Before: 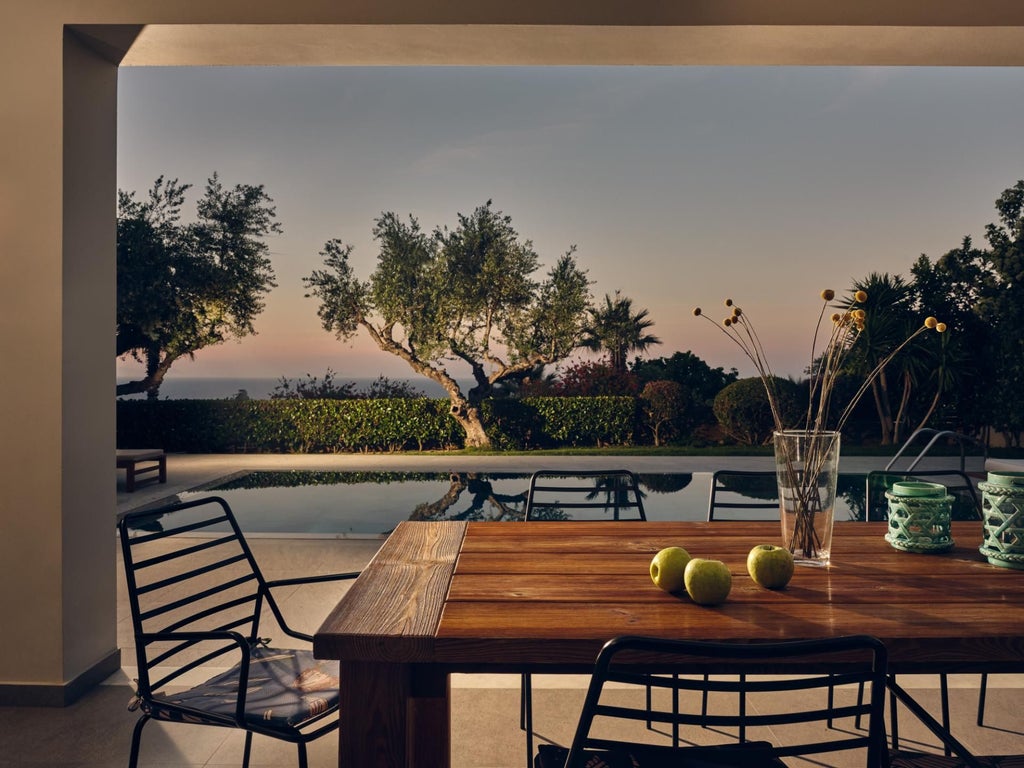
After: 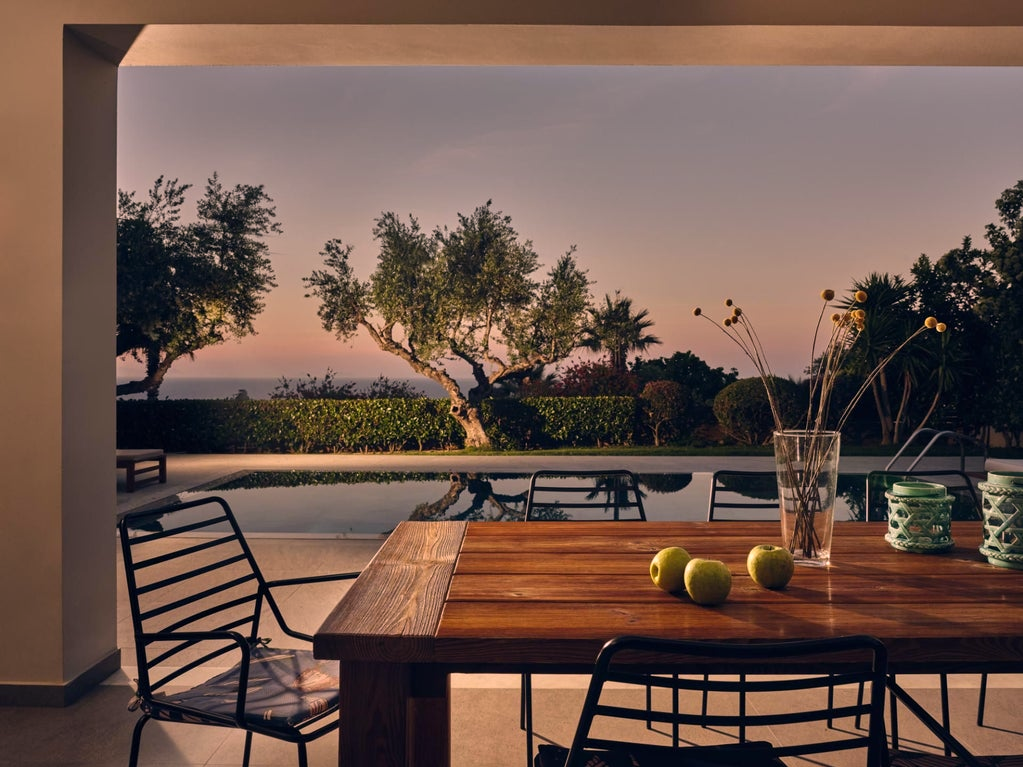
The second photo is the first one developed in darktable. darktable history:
crop and rotate: left 0.081%, bottom 0.004%
color correction: highlights a* 12.73, highlights b* 5.41
